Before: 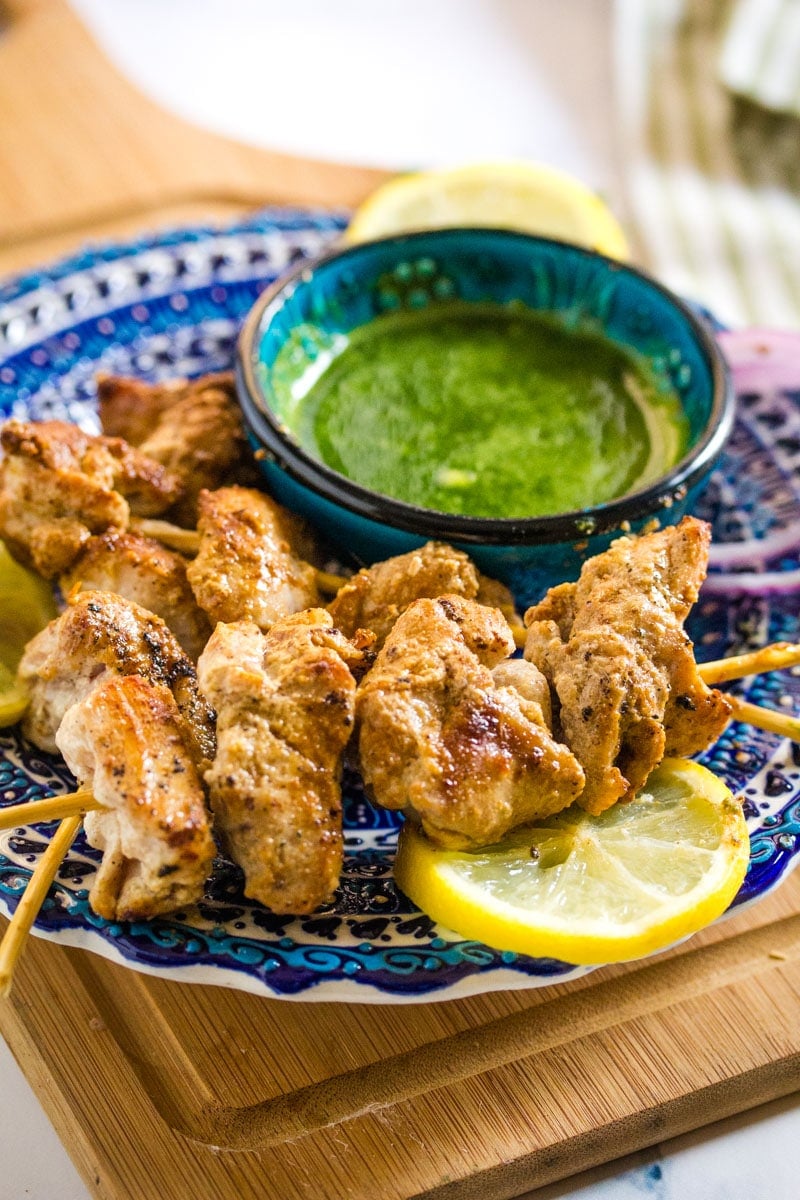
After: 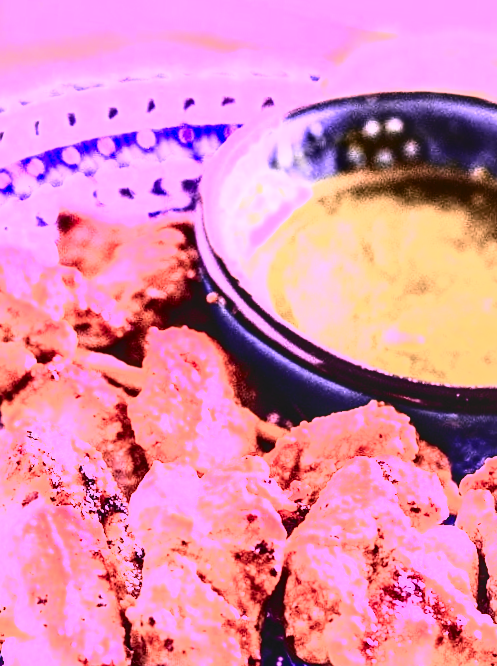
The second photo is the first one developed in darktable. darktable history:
crop and rotate: angle -5.36°, left 2.04%, top 6.907%, right 27.328%, bottom 30.045%
exposure: black level correction 0.001, exposure 0.498 EV, compensate highlight preservation false
local contrast: on, module defaults
color calibration: illuminant custom, x 0.263, y 0.52, temperature 7032.16 K
tone equalizer: -8 EV -1.1 EV, -7 EV -1.01 EV, -6 EV -0.894 EV, -5 EV -0.608 EV, -3 EV 0.582 EV, -2 EV 0.863 EV, -1 EV 0.995 EV, +0 EV 1.08 EV, mask exposure compensation -0.513 EV
tone curve: curves: ch0 [(0, 0) (0.003, 0.006) (0.011, 0.008) (0.025, 0.011) (0.044, 0.015) (0.069, 0.019) (0.1, 0.023) (0.136, 0.03) (0.177, 0.042) (0.224, 0.065) (0.277, 0.103) (0.335, 0.177) (0.399, 0.294) (0.468, 0.463) (0.543, 0.639) (0.623, 0.805) (0.709, 0.909) (0.801, 0.967) (0.898, 0.989) (1, 1)], color space Lab, independent channels, preserve colors none
